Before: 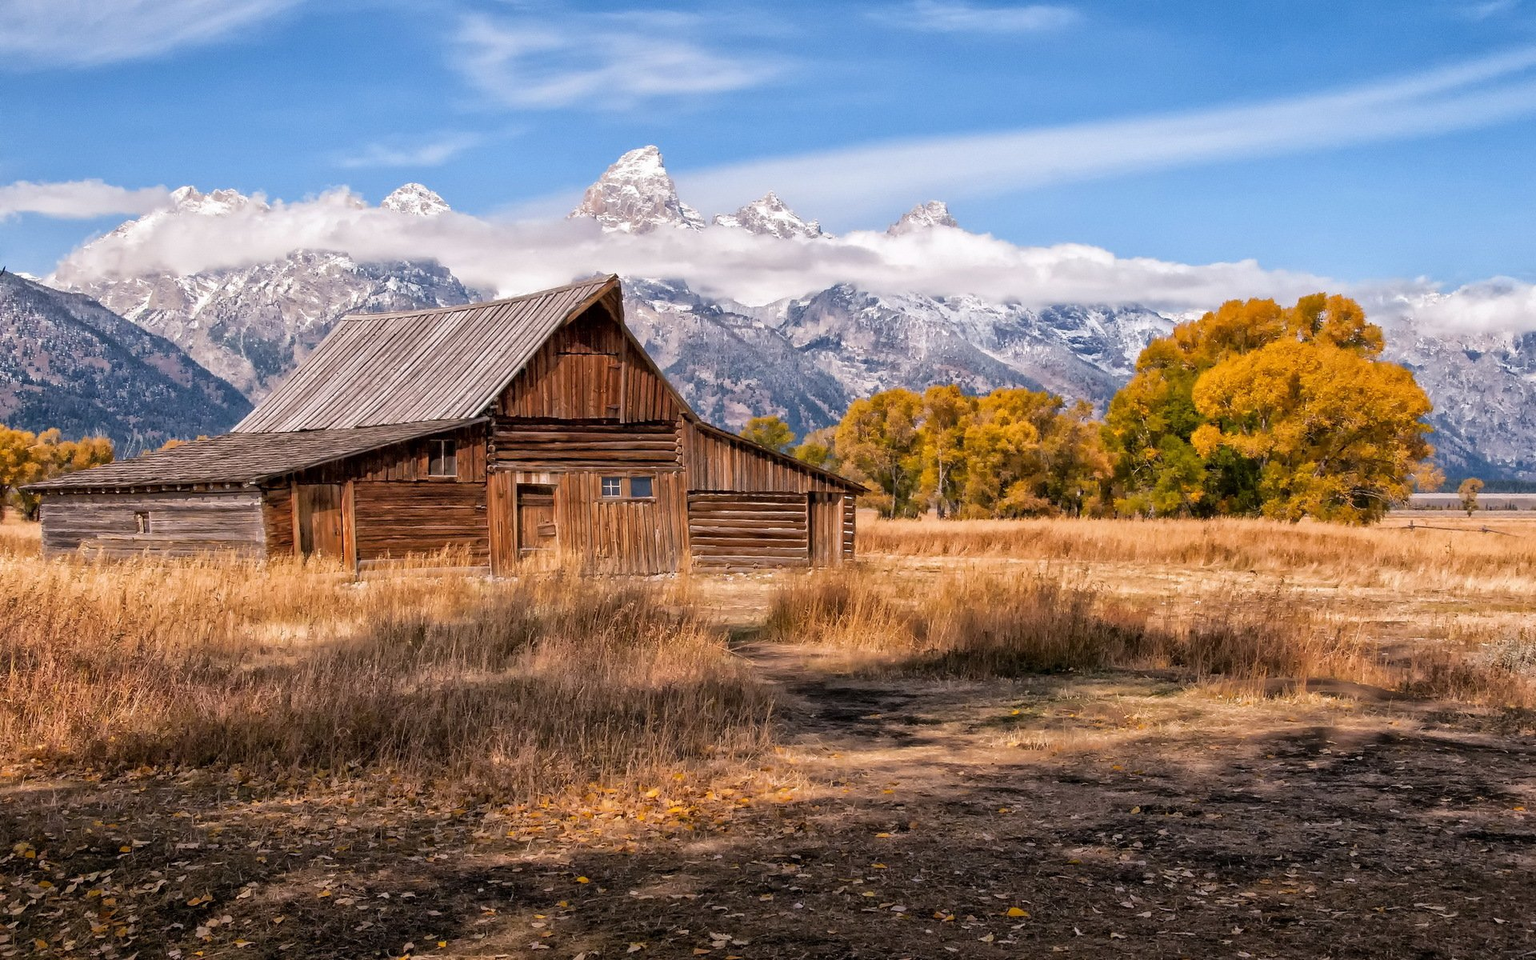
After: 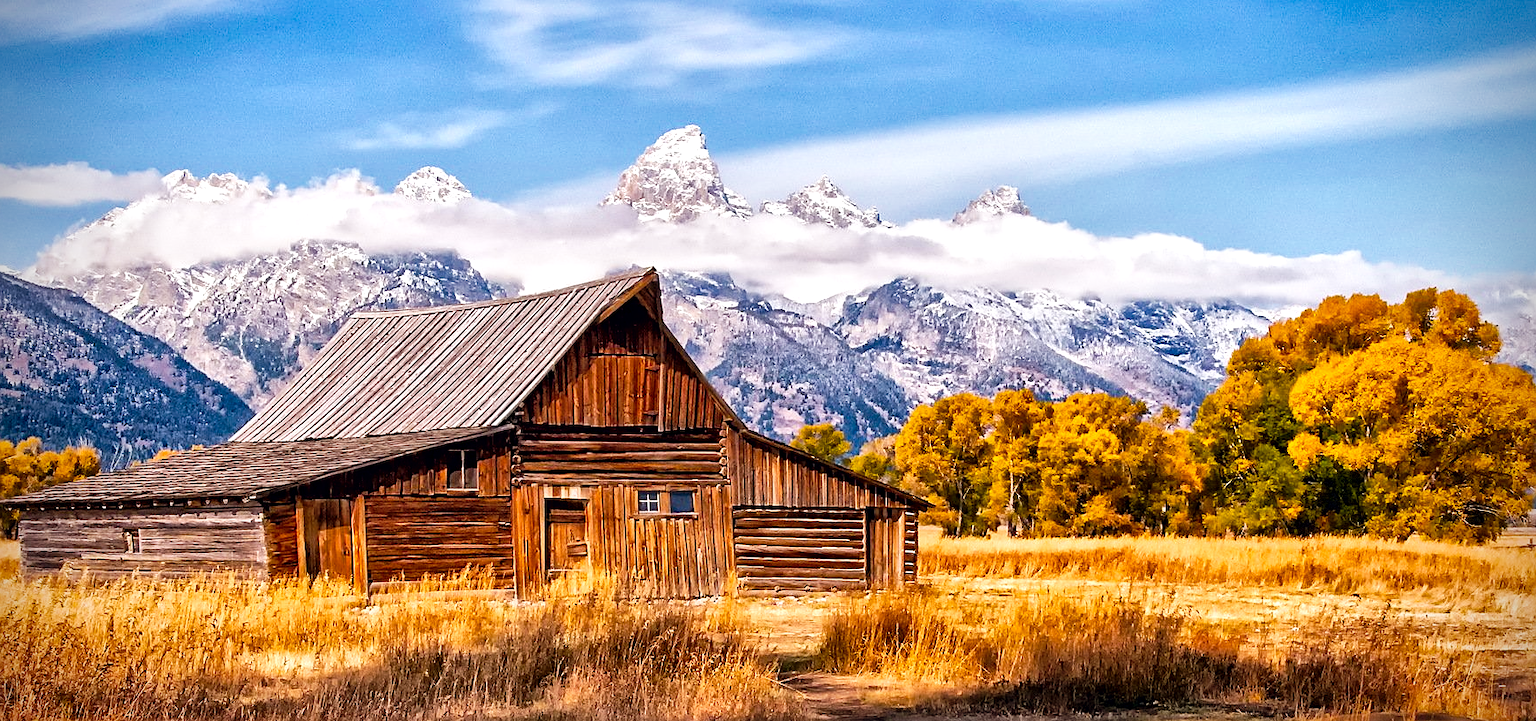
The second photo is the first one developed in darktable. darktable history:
tone equalizer: edges refinement/feathering 500, mask exposure compensation -1.57 EV, preserve details no
color balance rgb: global offset › chroma 0.054%, global offset › hue 253.09°, perceptual saturation grading › global saturation 25.541%, global vibrance 20%
exposure: exposure -0.072 EV, compensate exposure bias true, compensate highlight preservation false
sharpen: on, module defaults
crop: left 1.538%, top 3.37%, right 7.735%, bottom 28.41%
vignetting: fall-off start 71.49%, brightness -0.573, saturation -0.002, dithering 8-bit output
local contrast: mode bilateral grid, contrast 20, coarseness 50, detail 179%, midtone range 0.2
tone curve: curves: ch0 [(0, 0.003) (0.044, 0.032) (0.12, 0.089) (0.19, 0.164) (0.269, 0.269) (0.473, 0.533) (0.595, 0.695) (0.718, 0.823) (0.855, 0.931) (1, 0.982)]; ch1 [(0, 0) (0.243, 0.245) (0.427, 0.387) (0.493, 0.481) (0.501, 0.5) (0.521, 0.528) (0.554, 0.586) (0.607, 0.655) (0.671, 0.735) (0.796, 0.85) (1, 1)]; ch2 [(0, 0) (0.249, 0.216) (0.357, 0.317) (0.448, 0.432) (0.478, 0.492) (0.498, 0.499) (0.517, 0.519) (0.537, 0.57) (0.569, 0.623) (0.61, 0.663) (0.706, 0.75) (0.808, 0.809) (0.991, 0.968)], preserve colors none
